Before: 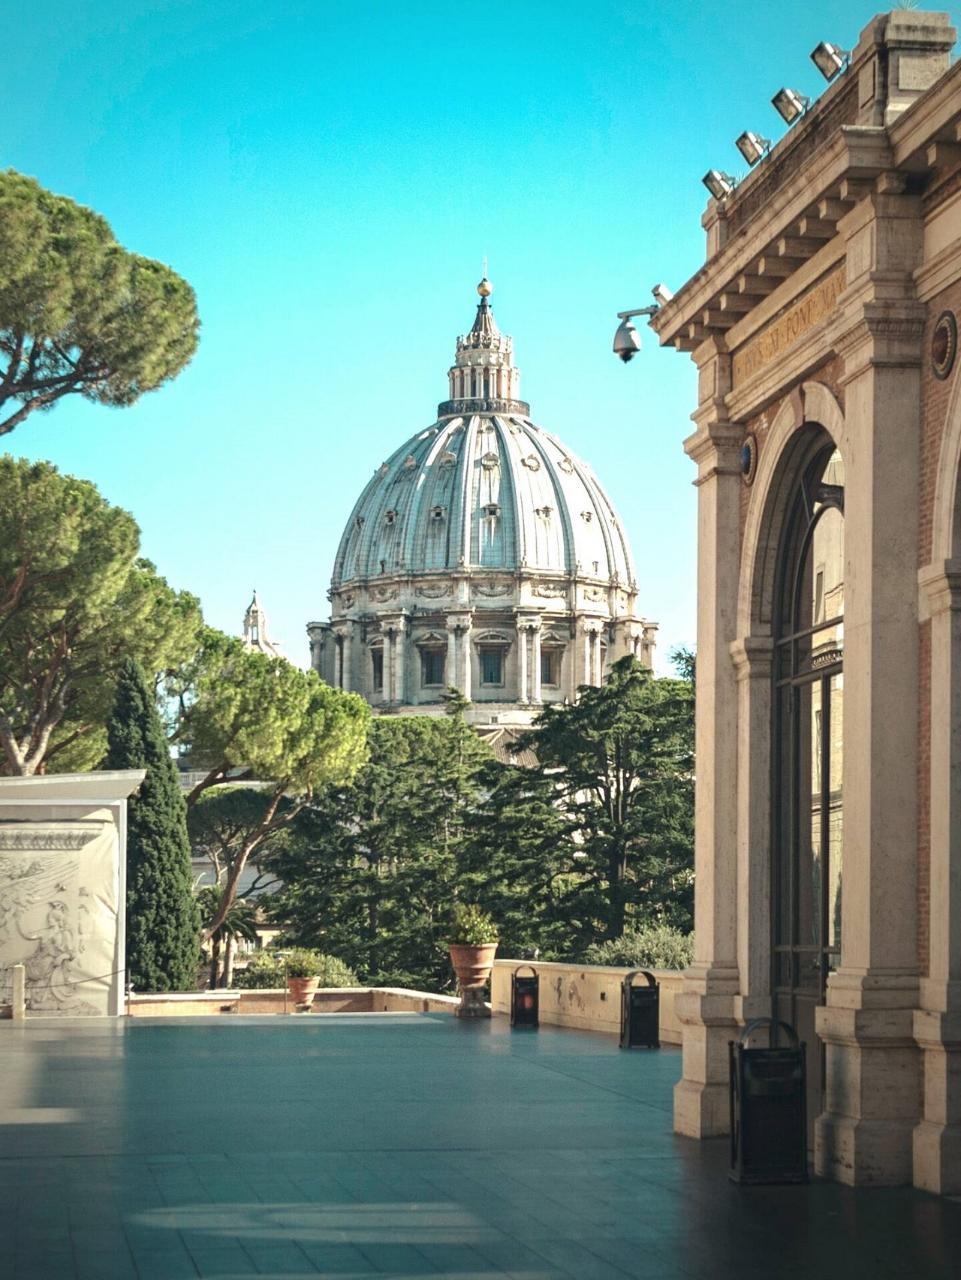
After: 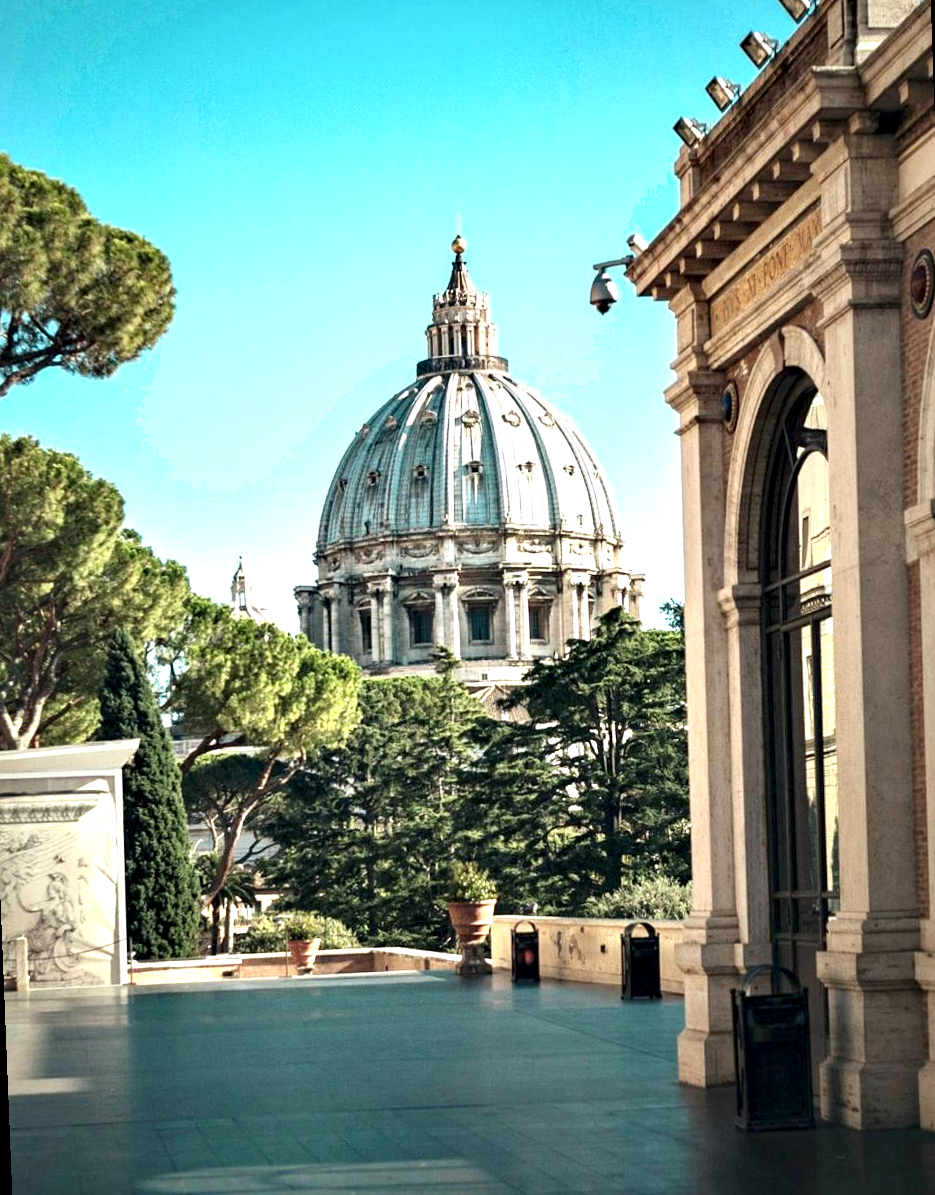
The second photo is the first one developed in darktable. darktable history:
rotate and perspective: rotation -2.12°, lens shift (vertical) 0.009, lens shift (horizontal) -0.008, automatic cropping original format, crop left 0.036, crop right 0.964, crop top 0.05, crop bottom 0.959
contrast equalizer: octaves 7, y [[0.6 ×6], [0.55 ×6], [0 ×6], [0 ×6], [0 ×6]]
shadows and highlights: shadows 0, highlights 40
